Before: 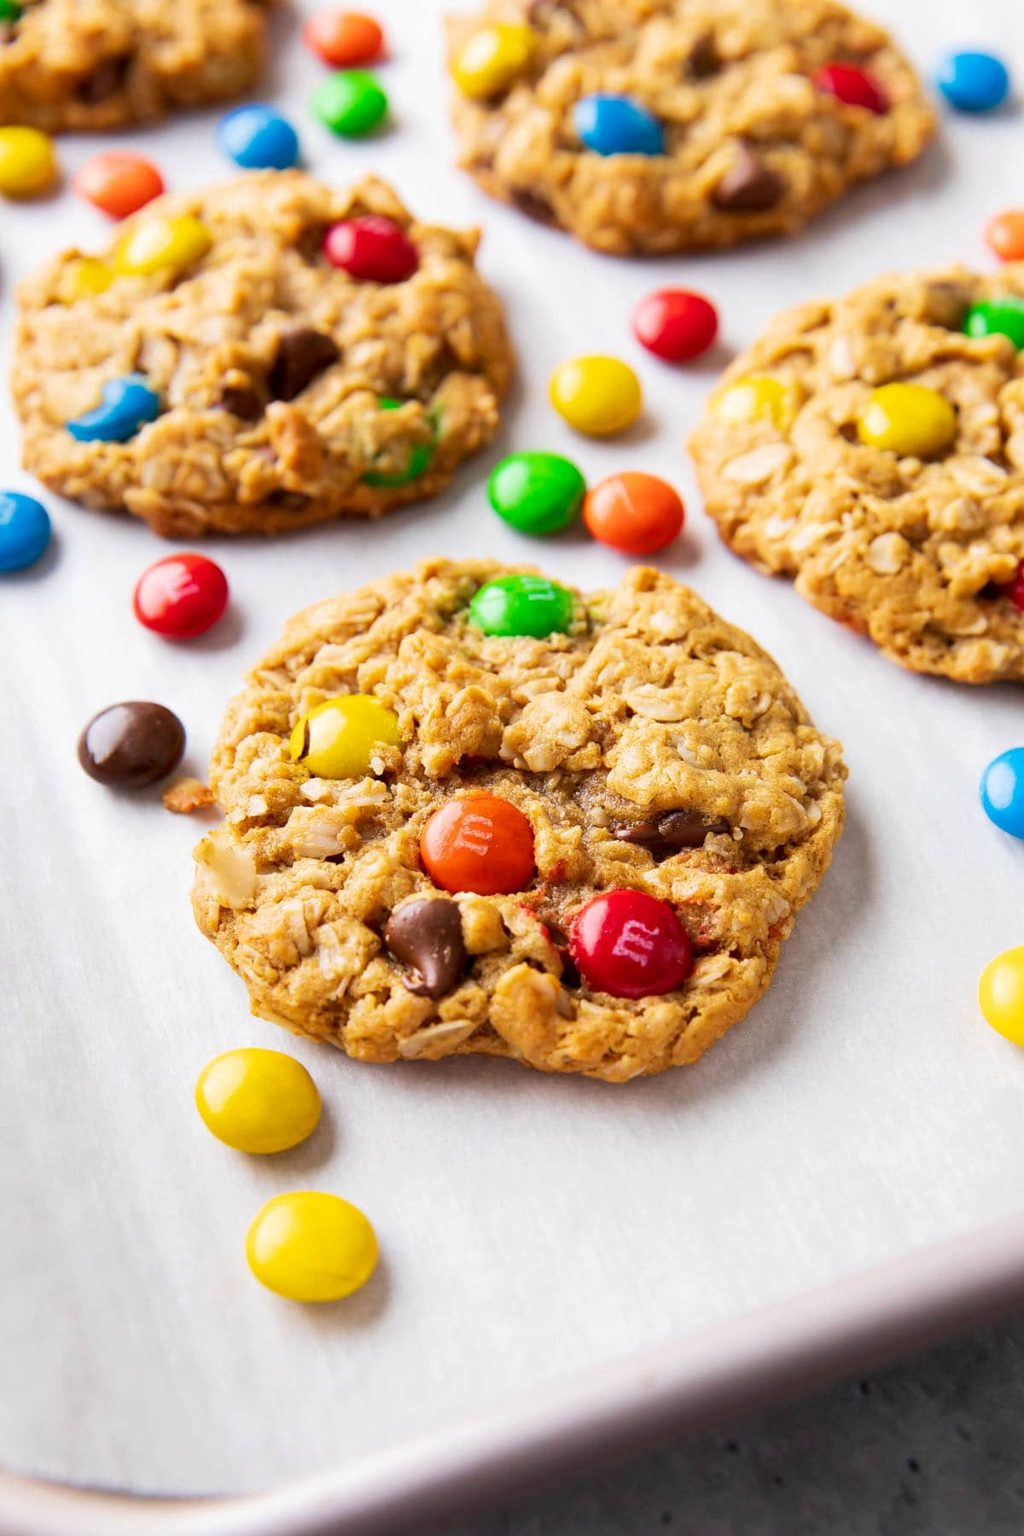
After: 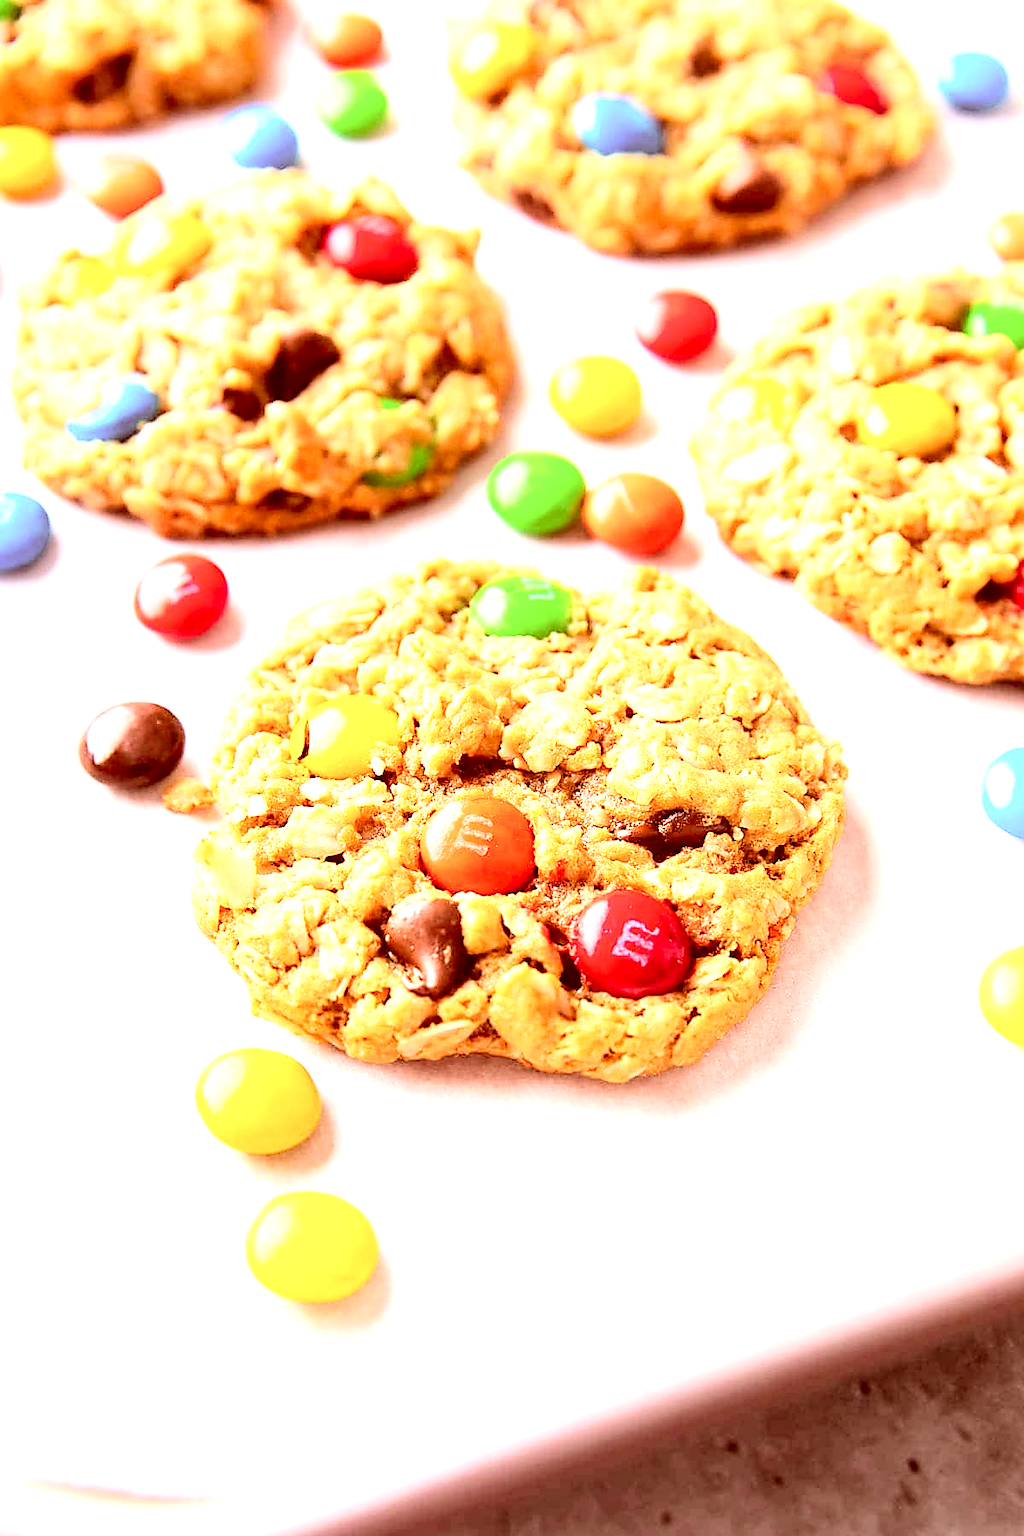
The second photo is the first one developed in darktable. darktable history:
exposure: black level correction 0, exposure 1.3 EV, compensate highlight preservation false
sharpen: radius 1.381, amount 1.242, threshold 0.847
color correction: highlights a* 9.14, highlights b* 8.47, shadows a* 39.22, shadows b* 39.95, saturation 0.816
base curve: curves: ch0 [(0, 0) (0.036, 0.025) (0.121, 0.166) (0.206, 0.329) (0.605, 0.79) (1, 1)]
